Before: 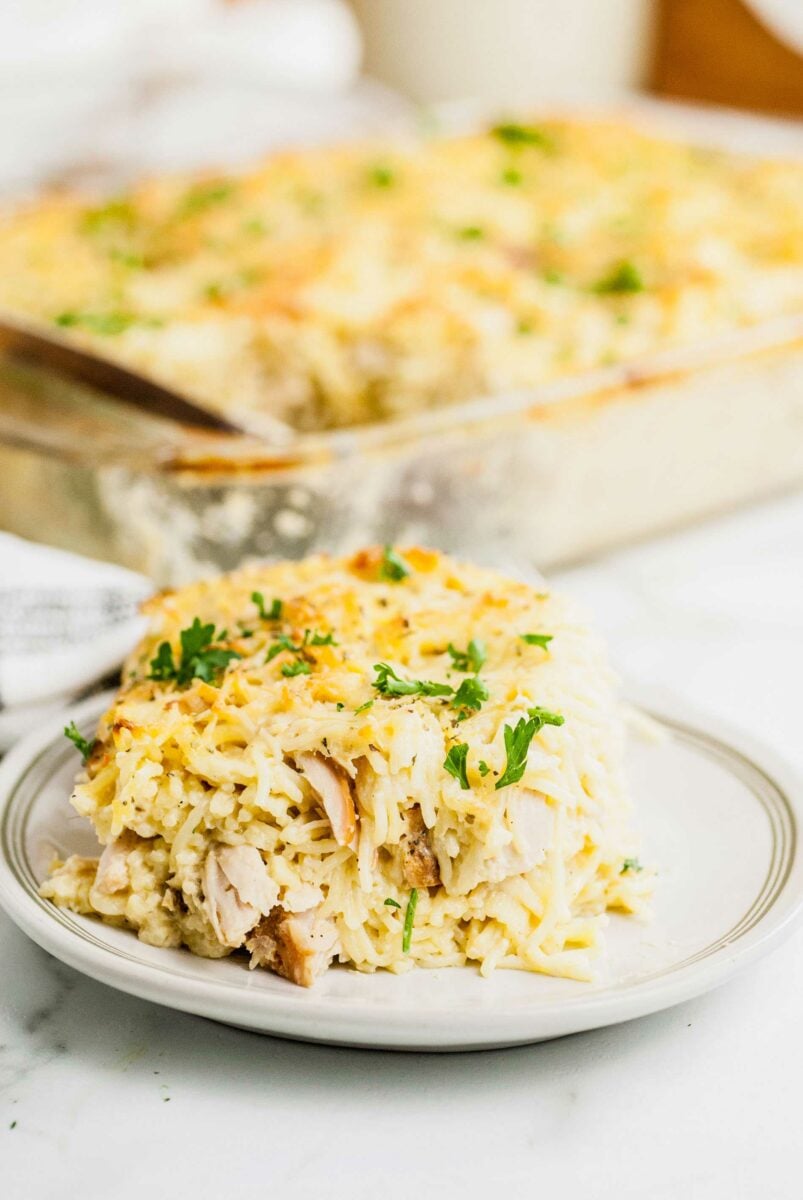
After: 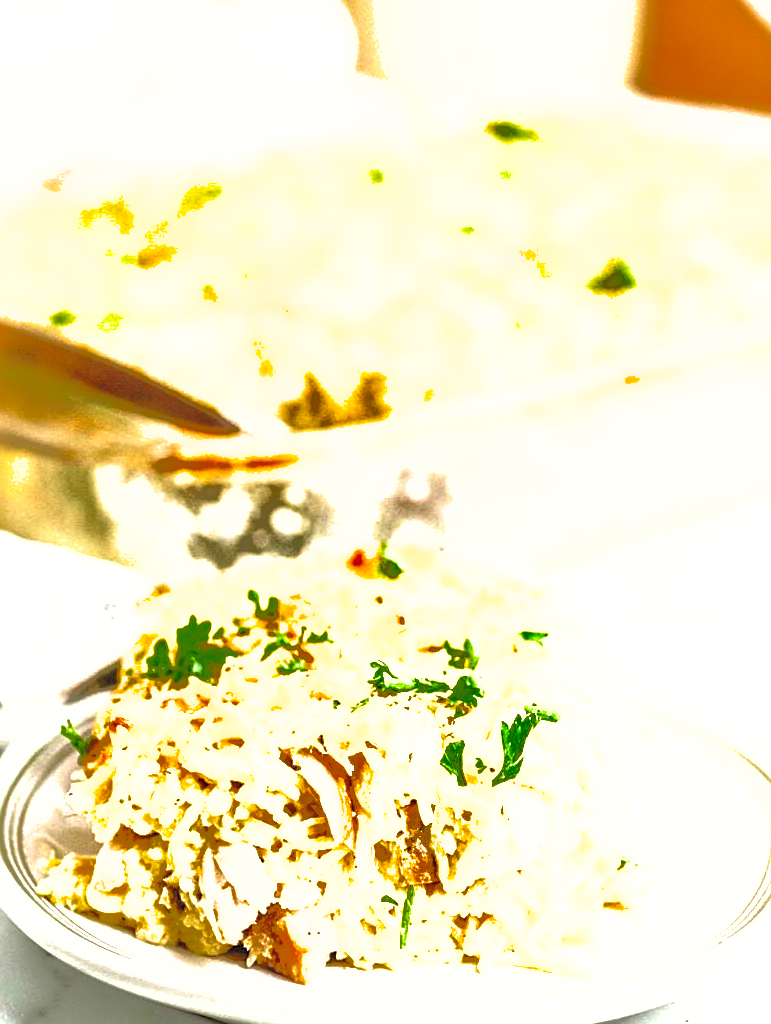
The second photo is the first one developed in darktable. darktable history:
base curve: curves: ch0 [(0, 0) (0.073, 0.04) (0.157, 0.139) (0.492, 0.492) (0.758, 0.758) (1, 1)], preserve colors none
sharpen: on, module defaults
shadows and highlights: shadows 40, highlights -60
tone equalizer: -7 EV 0.15 EV, -6 EV 0.6 EV, -5 EV 1.15 EV, -4 EV 1.33 EV, -3 EV 1.15 EV, -2 EV 0.6 EV, -1 EV 0.15 EV, mask exposure compensation -0.5 EV
crop and rotate: angle 0.2°, left 0.275%, right 3.127%, bottom 14.18%
exposure: black level correction -0.002, exposure 1.115 EV, compensate highlight preservation false
